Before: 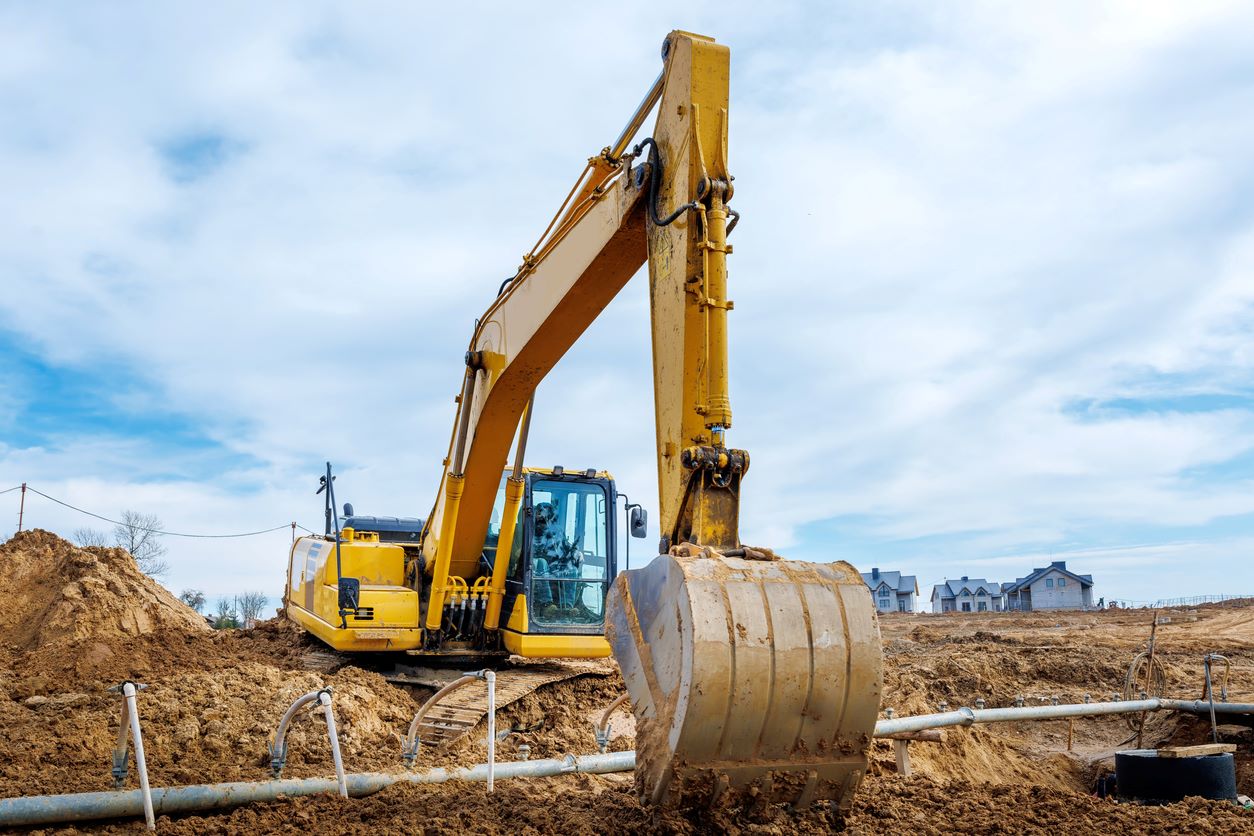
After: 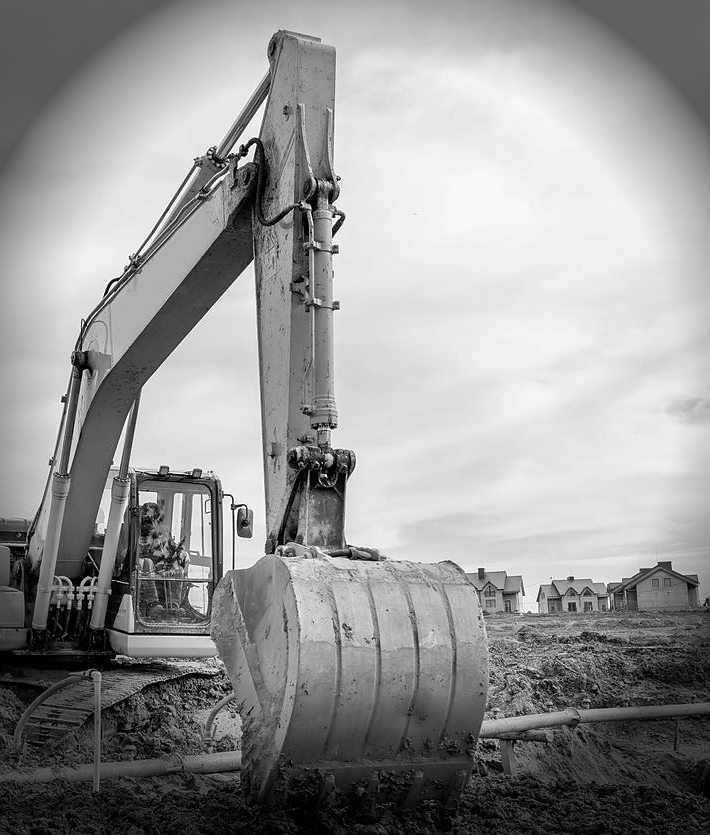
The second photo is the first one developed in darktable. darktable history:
monochrome: on, module defaults
sharpen: radius 0.969, amount 0.604
crop: left 31.458%, top 0%, right 11.876%
vignetting: fall-off start 76.42%, fall-off radius 27.36%, brightness -0.872, center (0.037, -0.09), width/height ratio 0.971
